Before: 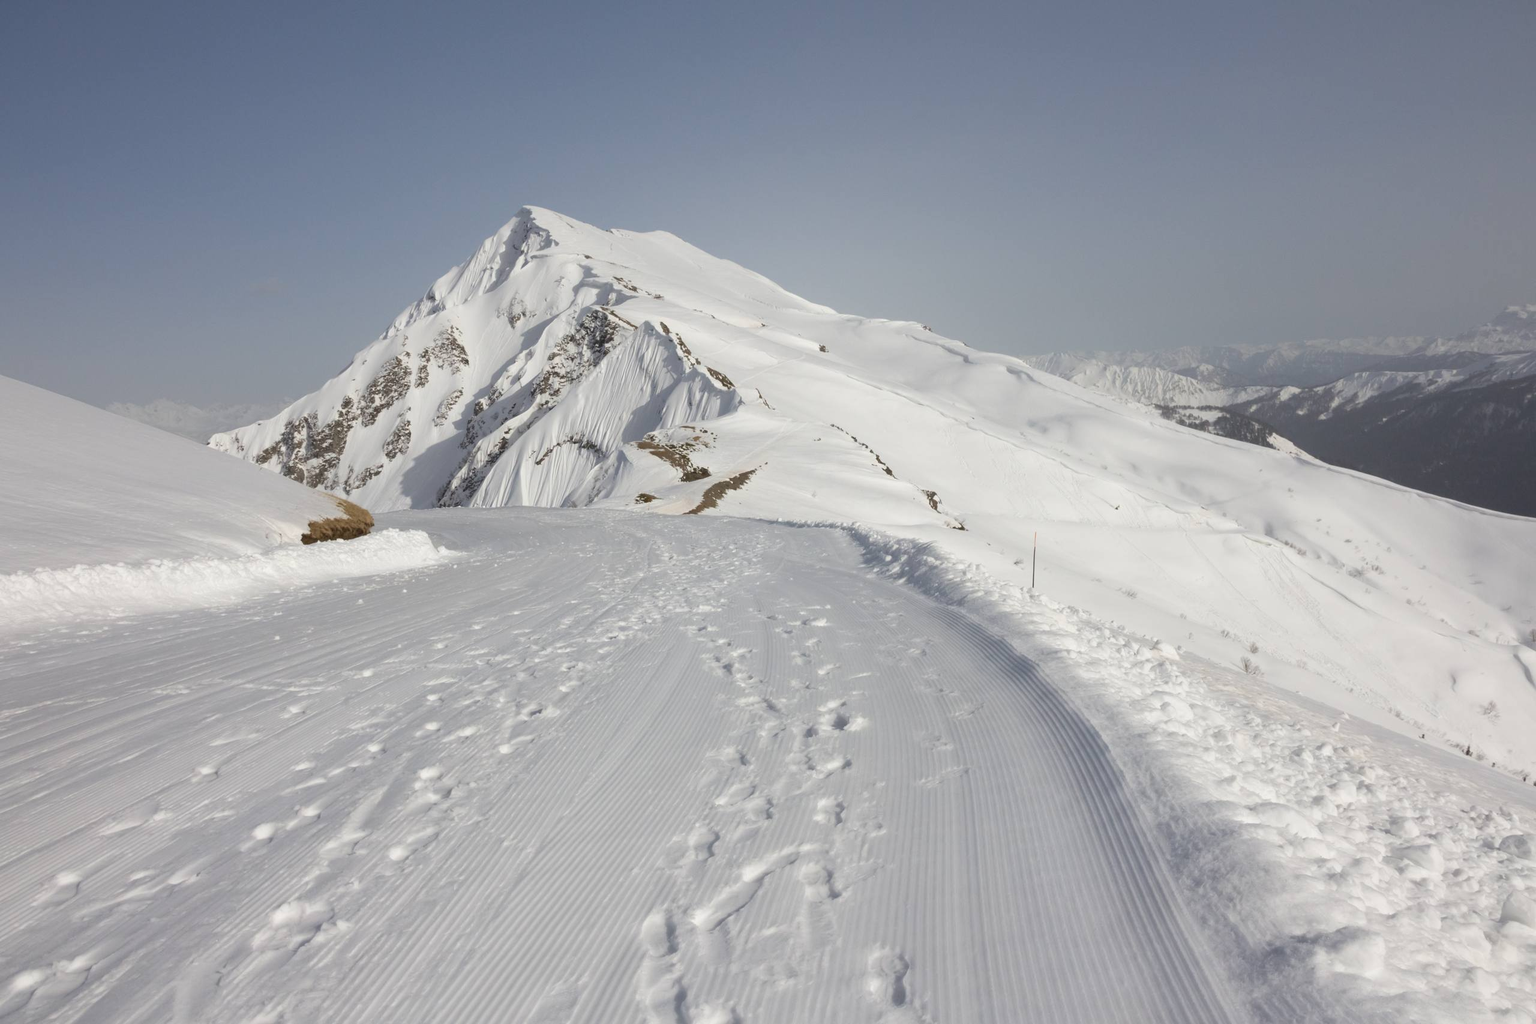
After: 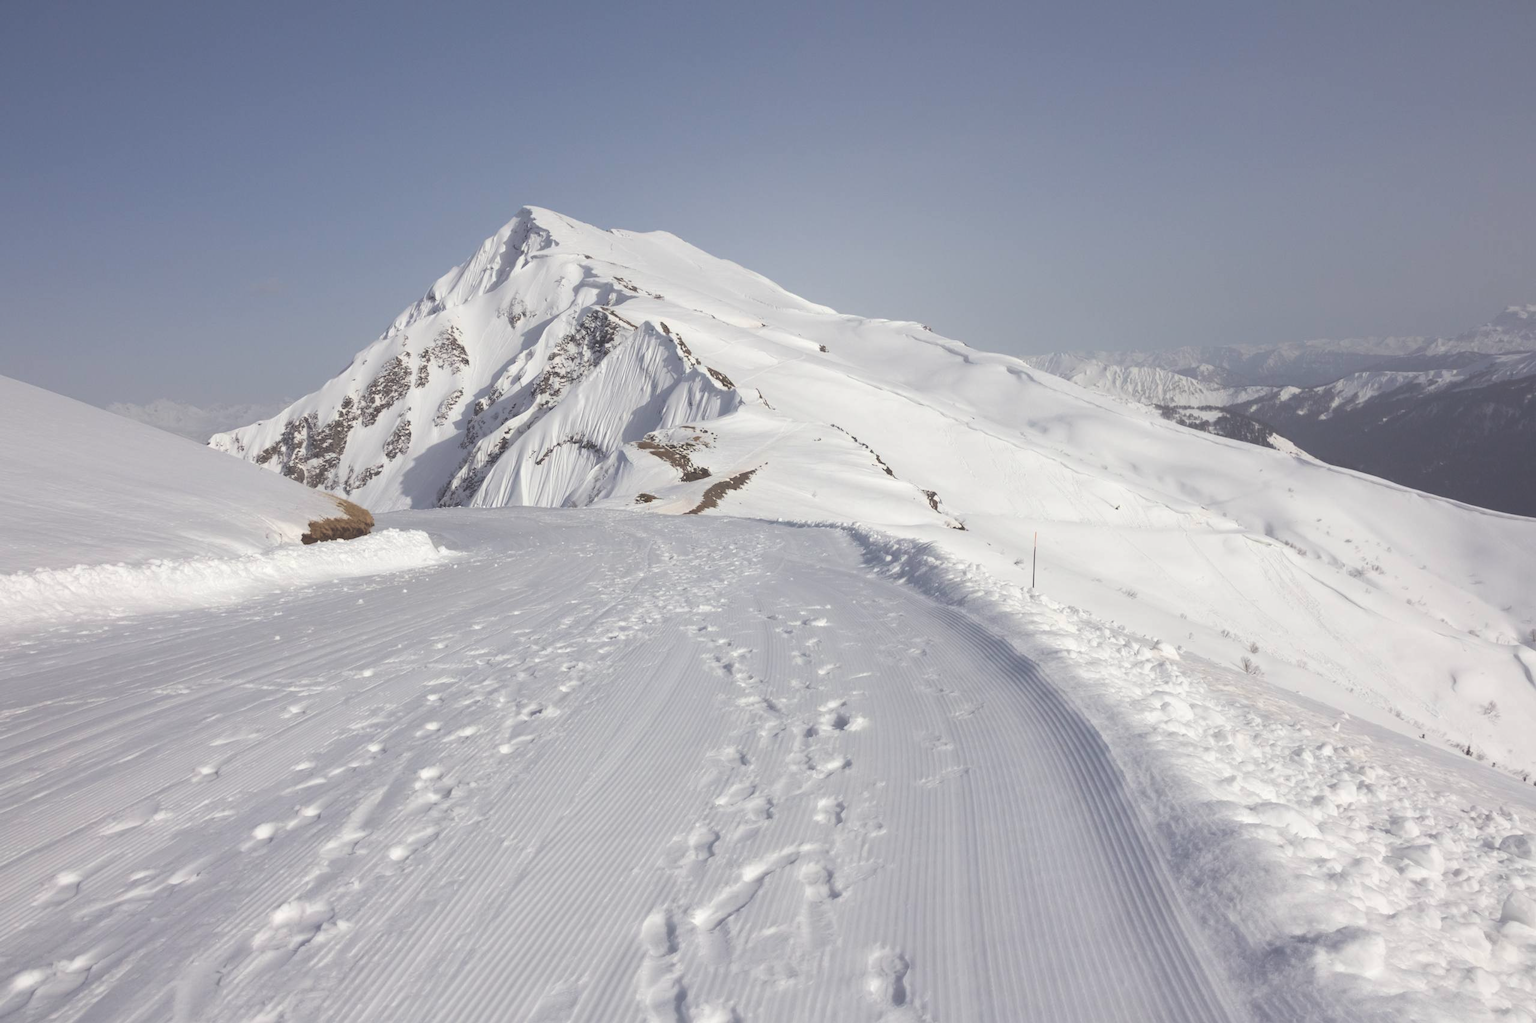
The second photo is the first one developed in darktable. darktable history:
exposure: black level correction -0.041, exposure 0.064 EV, compensate highlight preservation false
color balance: gamma [0.9, 0.988, 0.975, 1.025], gain [1.05, 1, 1, 1]
